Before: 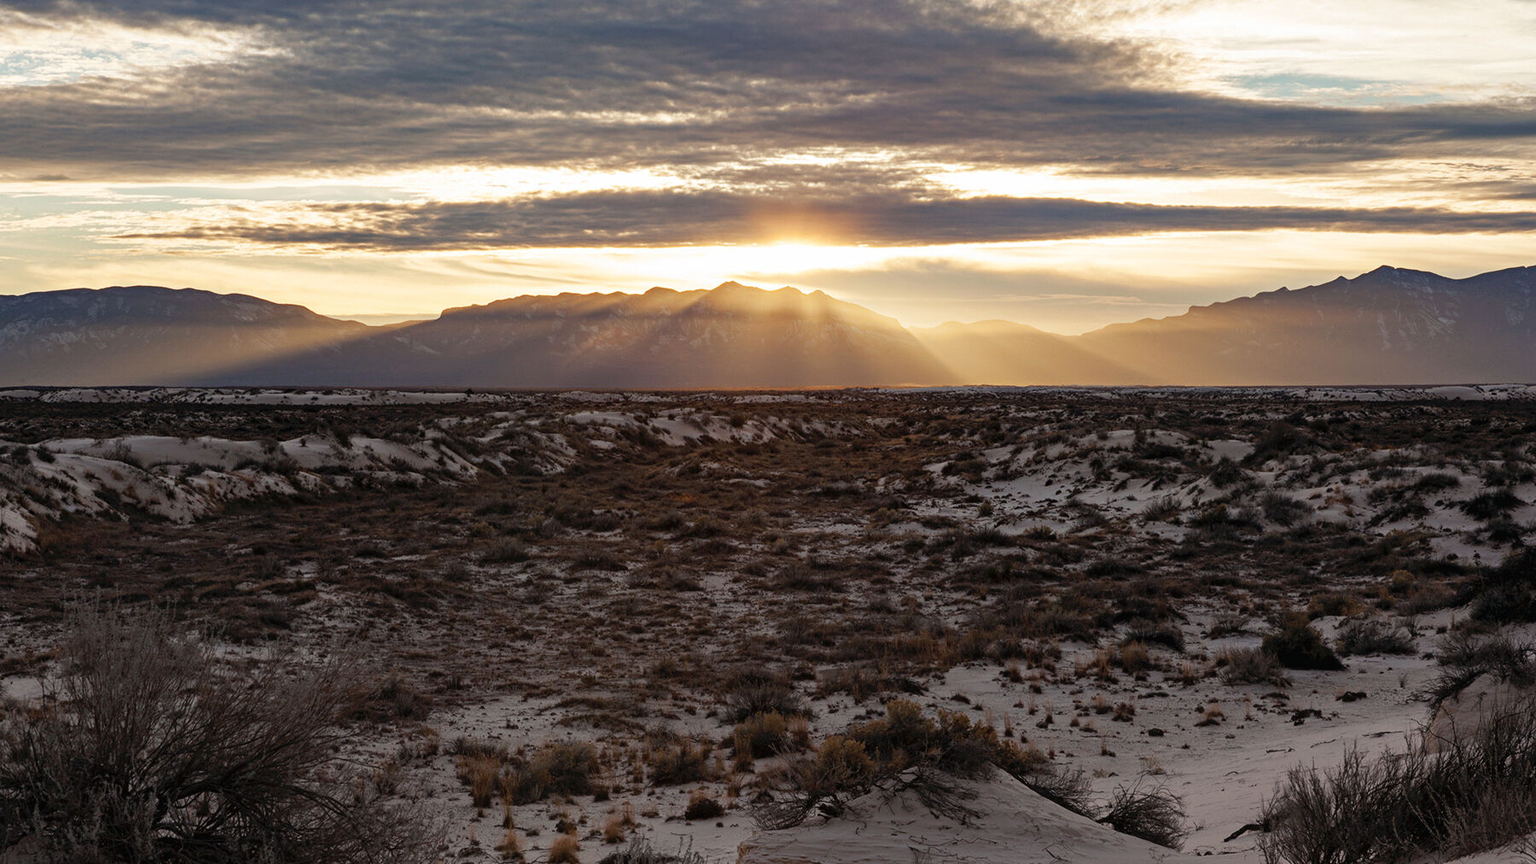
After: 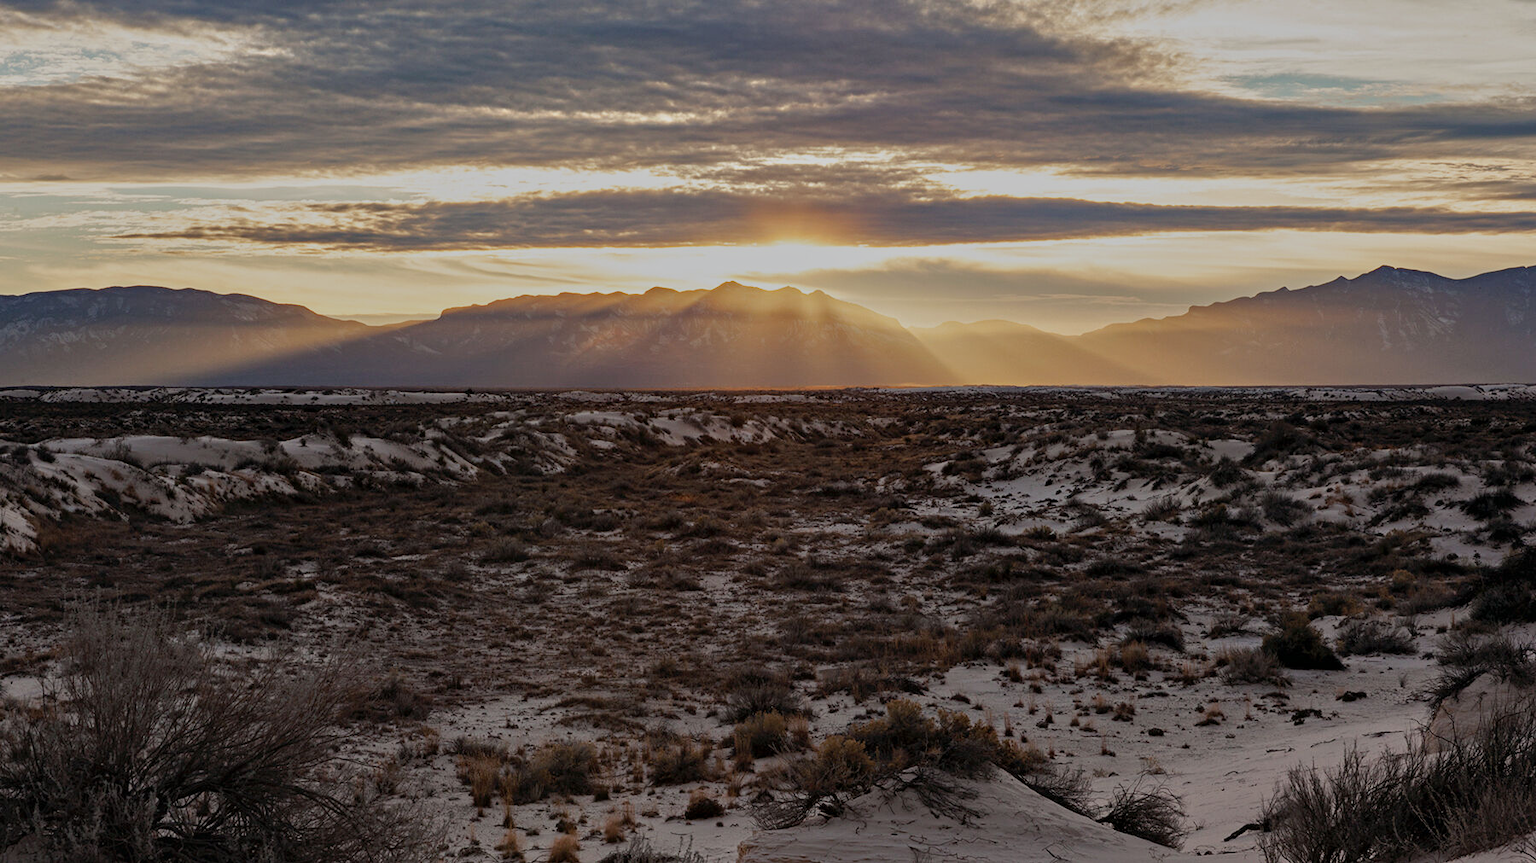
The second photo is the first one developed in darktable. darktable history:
tone equalizer: -8 EV -0.002 EV, -7 EV 0.005 EV, -6 EV -0.008 EV, -5 EV 0.007 EV, -4 EV -0.042 EV, -3 EV -0.233 EV, -2 EV -0.662 EV, -1 EV -0.983 EV, +0 EV -0.969 EV, smoothing diameter 2%, edges refinement/feathering 20, mask exposure compensation -1.57 EV, filter diffusion 5
contrast equalizer: octaves 7, y [[0.6 ×6], [0.55 ×6], [0 ×6], [0 ×6], [0 ×6]], mix 0.15
